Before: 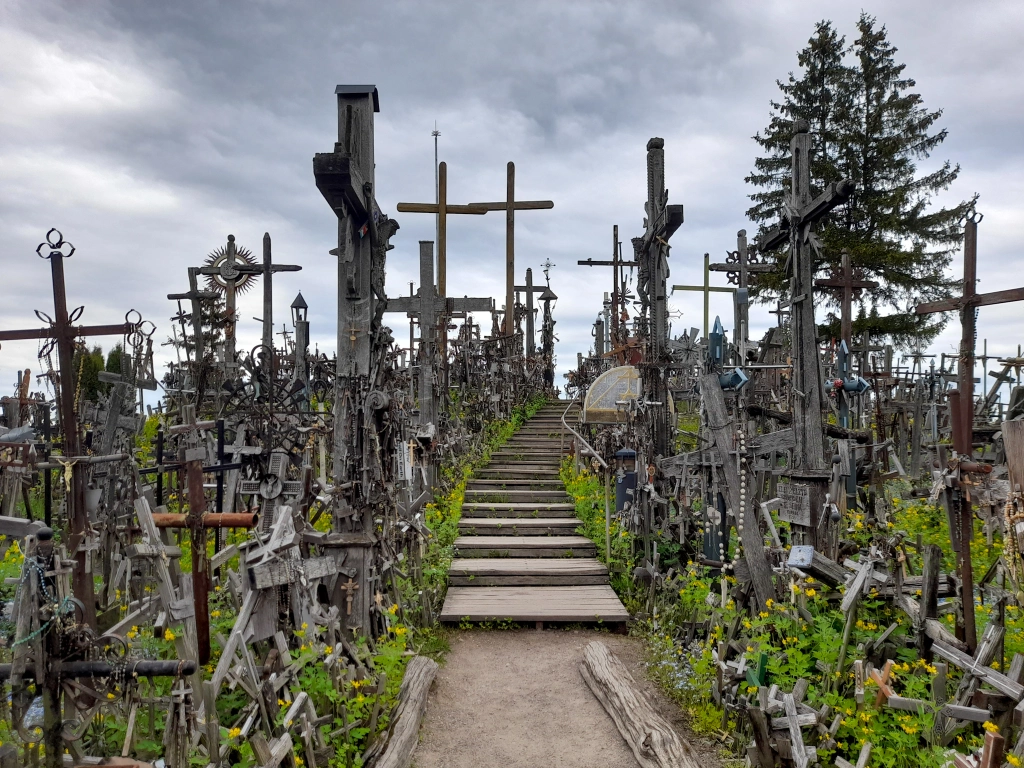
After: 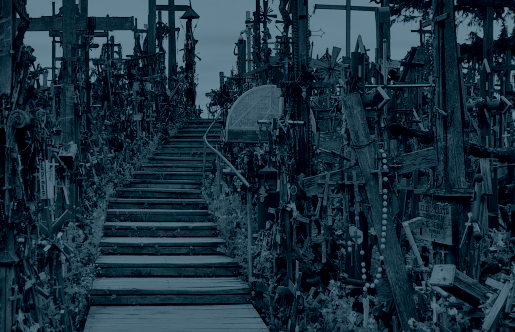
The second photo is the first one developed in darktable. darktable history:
colorize: hue 194.4°, saturation 29%, source mix 61.75%, lightness 3.98%, version 1
tone curve: curves: ch0 [(0, 0) (0.035, 0.011) (0.133, 0.076) (0.285, 0.265) (0.491, 0.541) (0.617, 0.693) (0.704, 0.77) (0.794, 0.865) (0.895, 0.938) (1, 0.976)]; ch1 [(0, 0) (0.318, 0.278) (0.444, 0.427) (0.502, 0.497) (0.543, 0.547) (0.601, 0.641) (0.746, 0.764) (1, 1)]; ch2 [(0, 0) (0.316, 0.292) (0.381, 0.37) (0.423, 0.448) (0.476, 0.482) (0.502, 0.5) (0.543, 0.547) (0.587, 0.613) (0.642, 0.672) (0.704, 0.727) (0.865, 0.827) (1, 0.951)], color space Lab, independent channels, preserve colors none
crop: left 35.03%, top 36.625%, right 14.663%, bottom 20.057%
